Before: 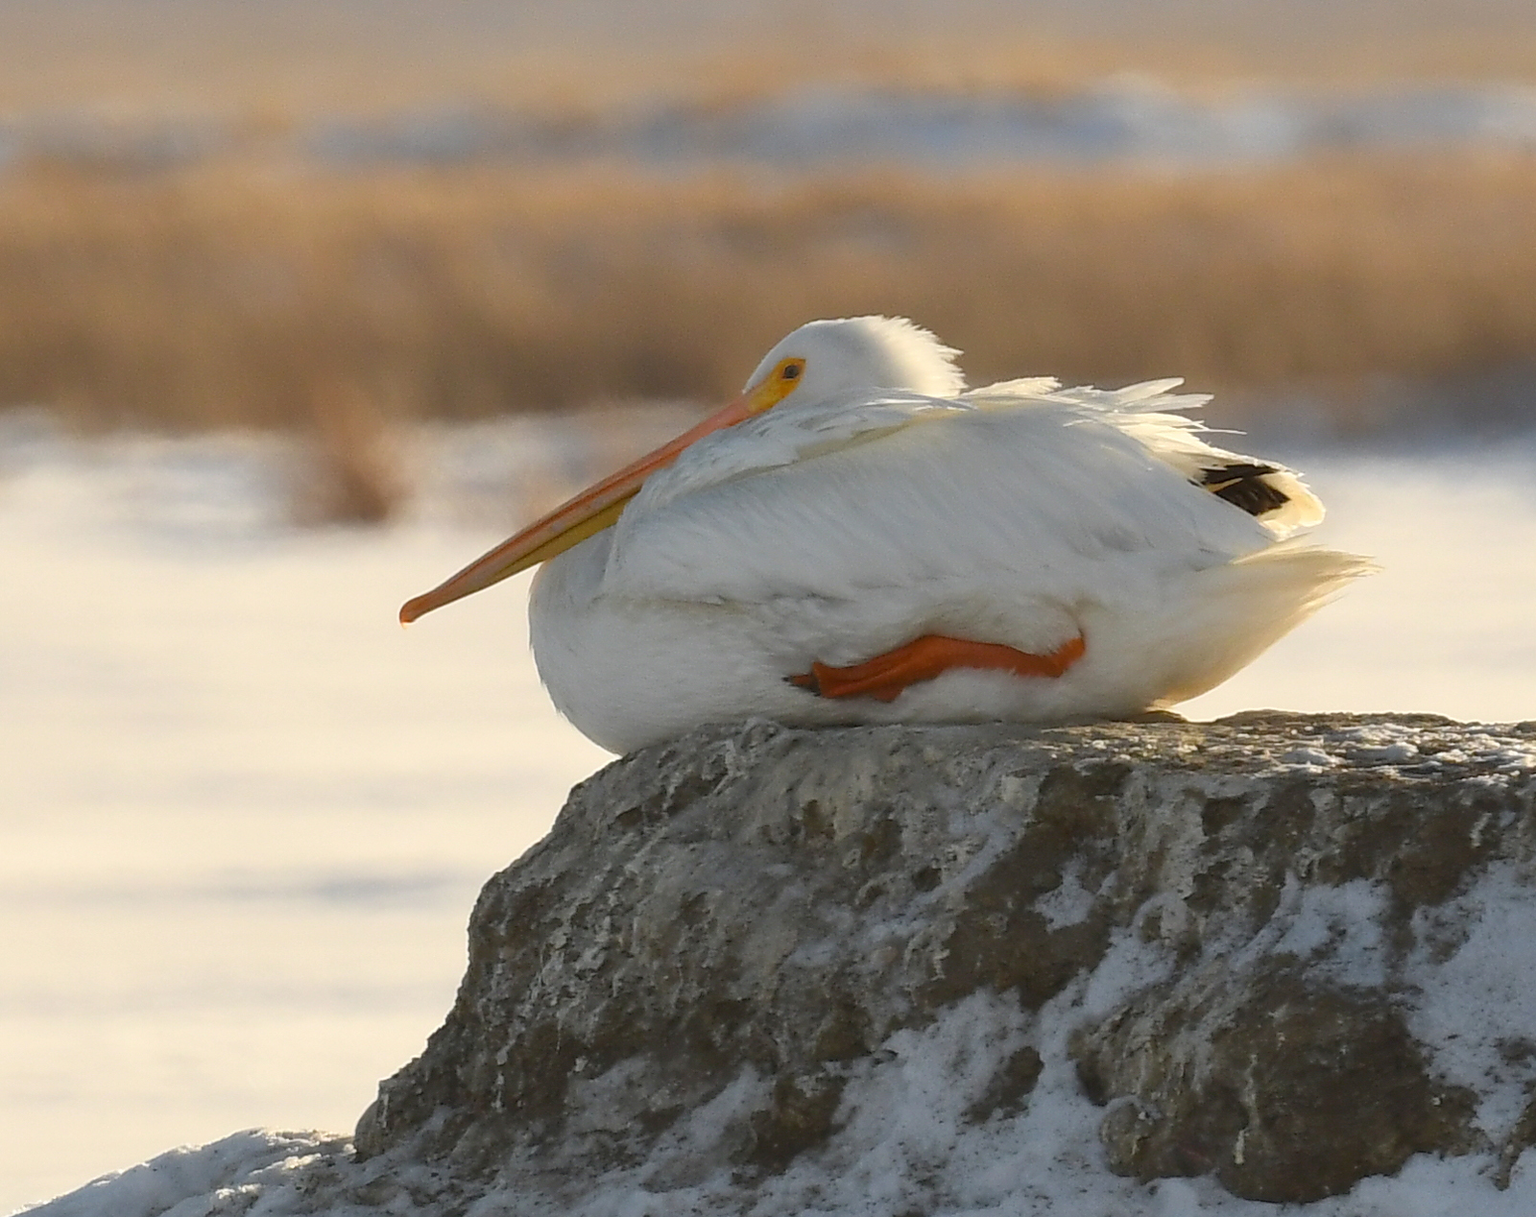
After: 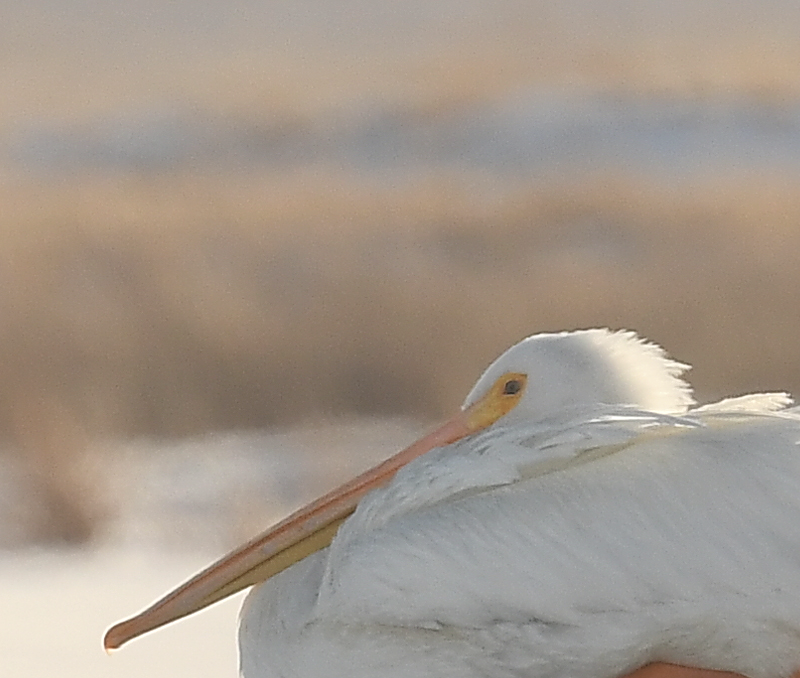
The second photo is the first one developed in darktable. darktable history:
contrast brightness saturation: contrast -0.26, saturation -0.43
crop: left 19.556%, right 30.401%, bottom 46.458%
sharpen: radius 3.119
exposure: black level correction -0.001, exposure 0.9 EV, compensate exposure bias true, compensate highlight preservation false
